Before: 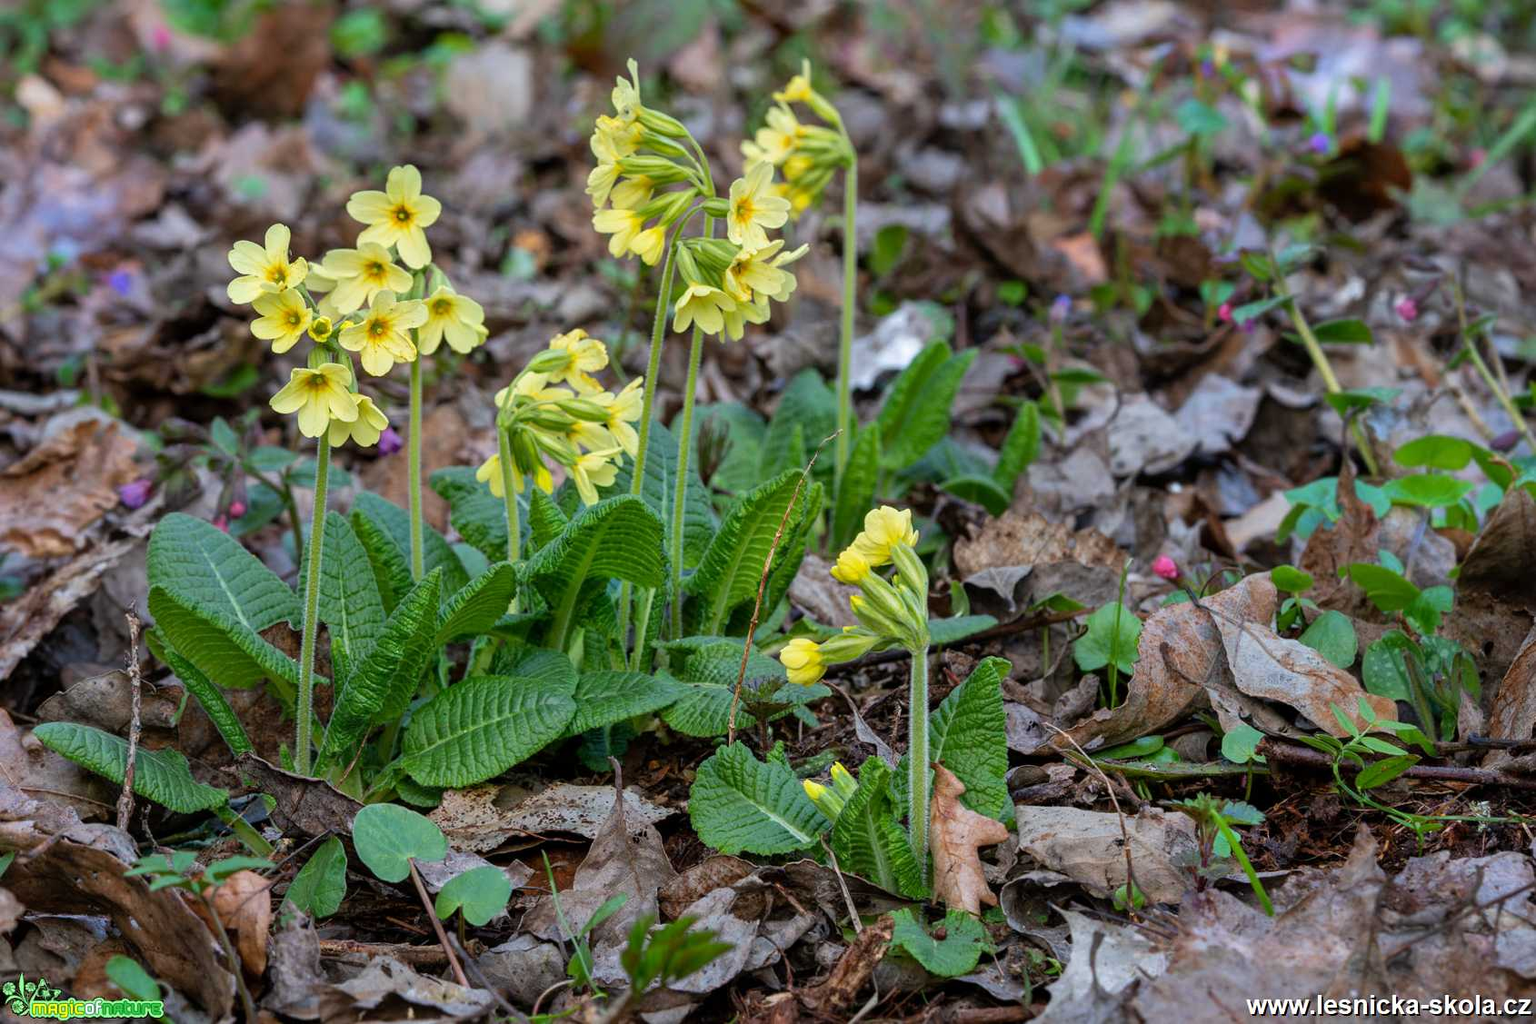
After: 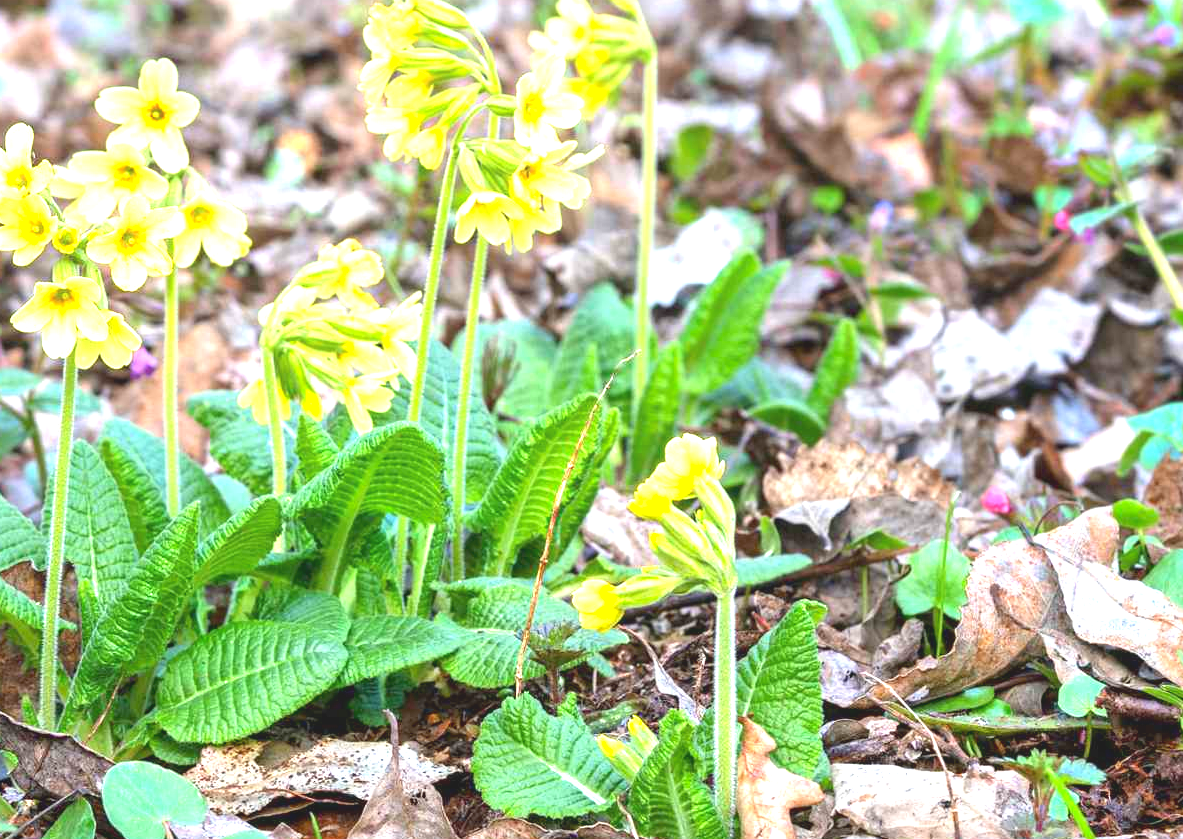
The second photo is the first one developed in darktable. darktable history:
exposure: exposure 2 EV, compensate highlight preservation false
local contrast: highlights 68%, shadows 68%, detail 82%, midtone range 0.33
crop and rotate: left 16.98%, top 10.946%, right 12.97%, bottom 14.548%
